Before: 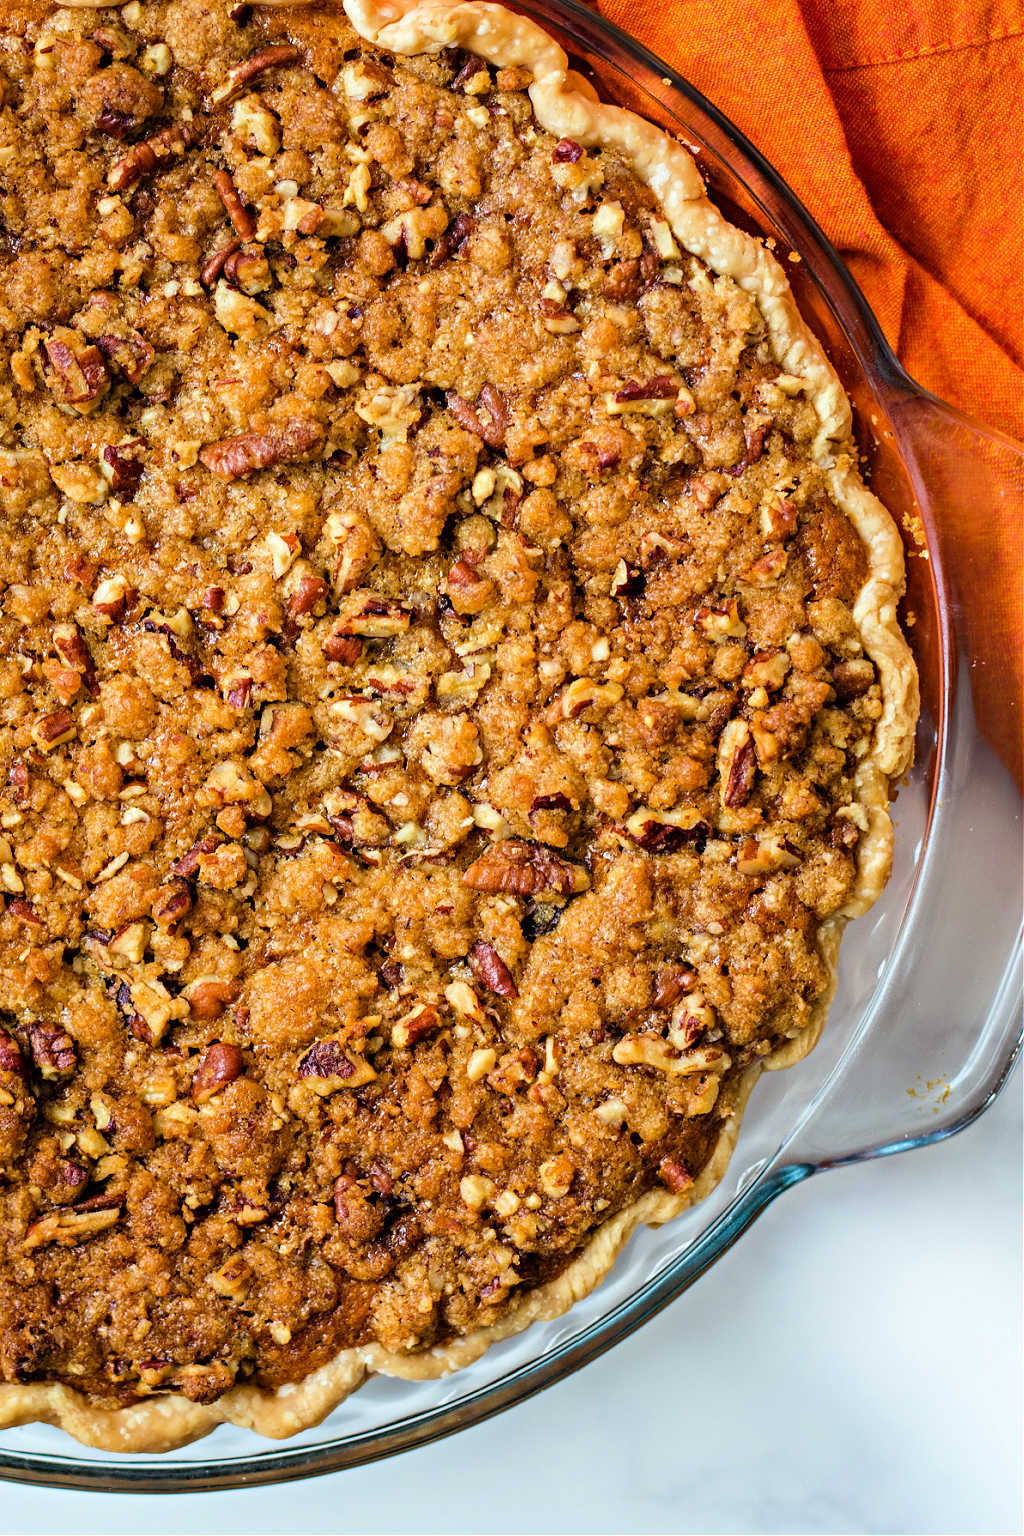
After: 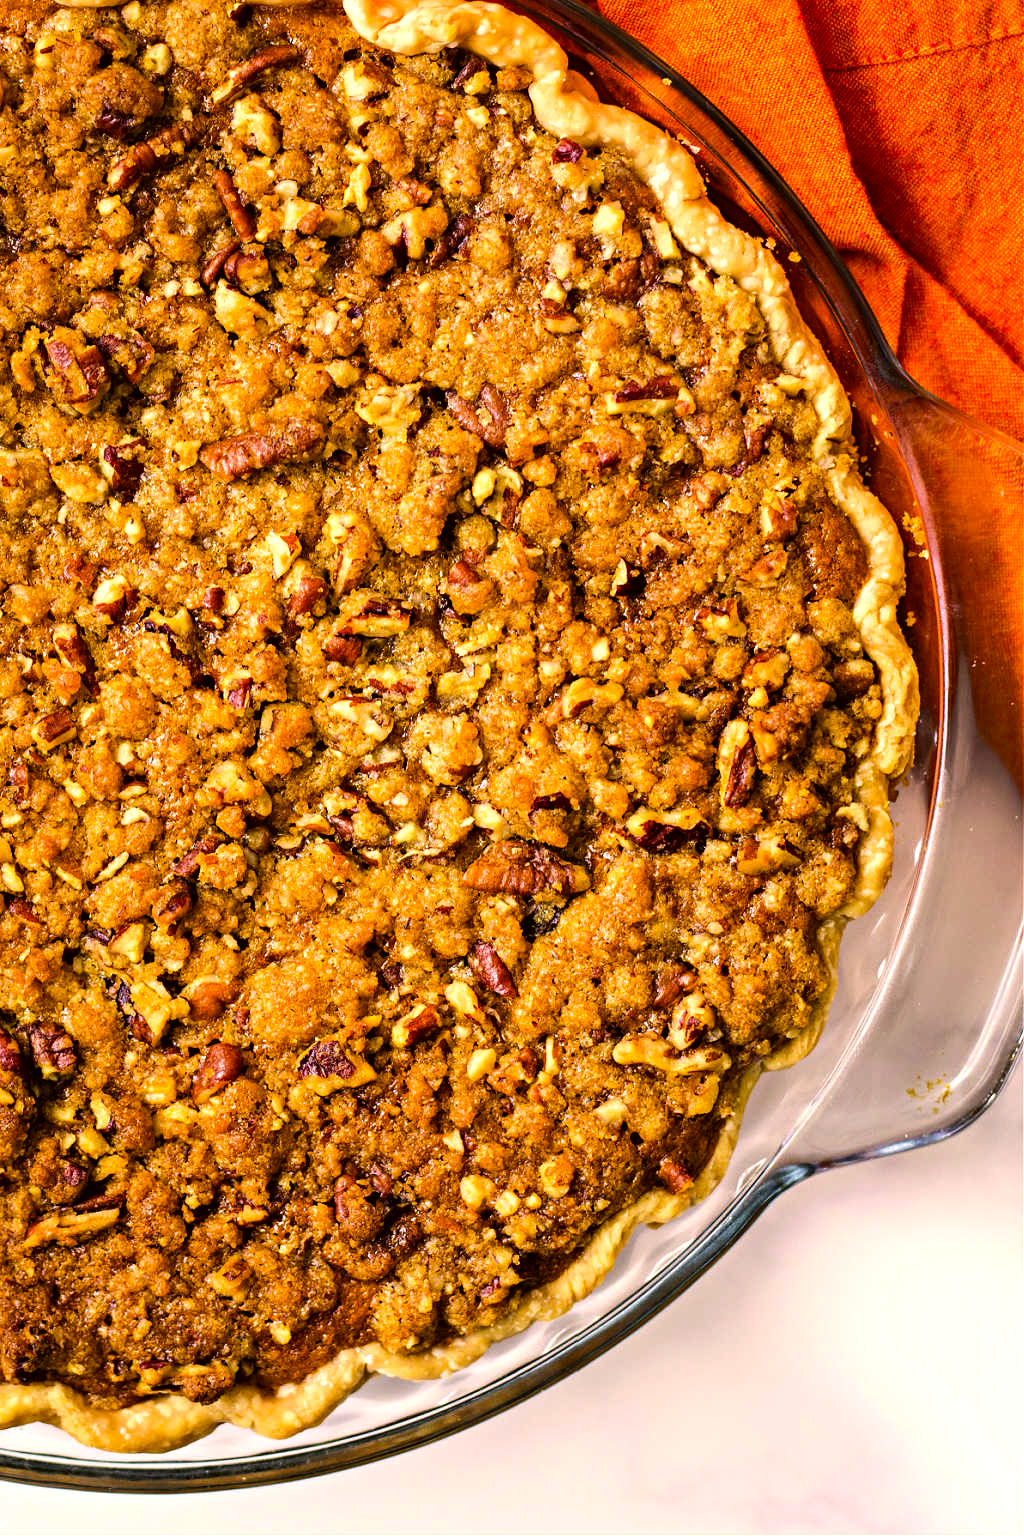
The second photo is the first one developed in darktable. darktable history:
white balance: red 0.926, green 1.003, blue 1.133
color correction: highlights a* 17.94, highlights b* 35.39, shadows a* 1.48, shadows b* 6.42, saturation 1.01
tone equalizer: -8 EV -0.417 EV, -7 EV -0.389 EV, -6 EV -0.333 EV, -5 EV -0.222 EV, -3 EV 0.222 EV, -2 EV 0.333 EV, -1 EV 0.389 EV, +0 EV 0.417 EV, edges refinement/feathering 500, mask exposure compensation -1.57 EV, preserve details no
